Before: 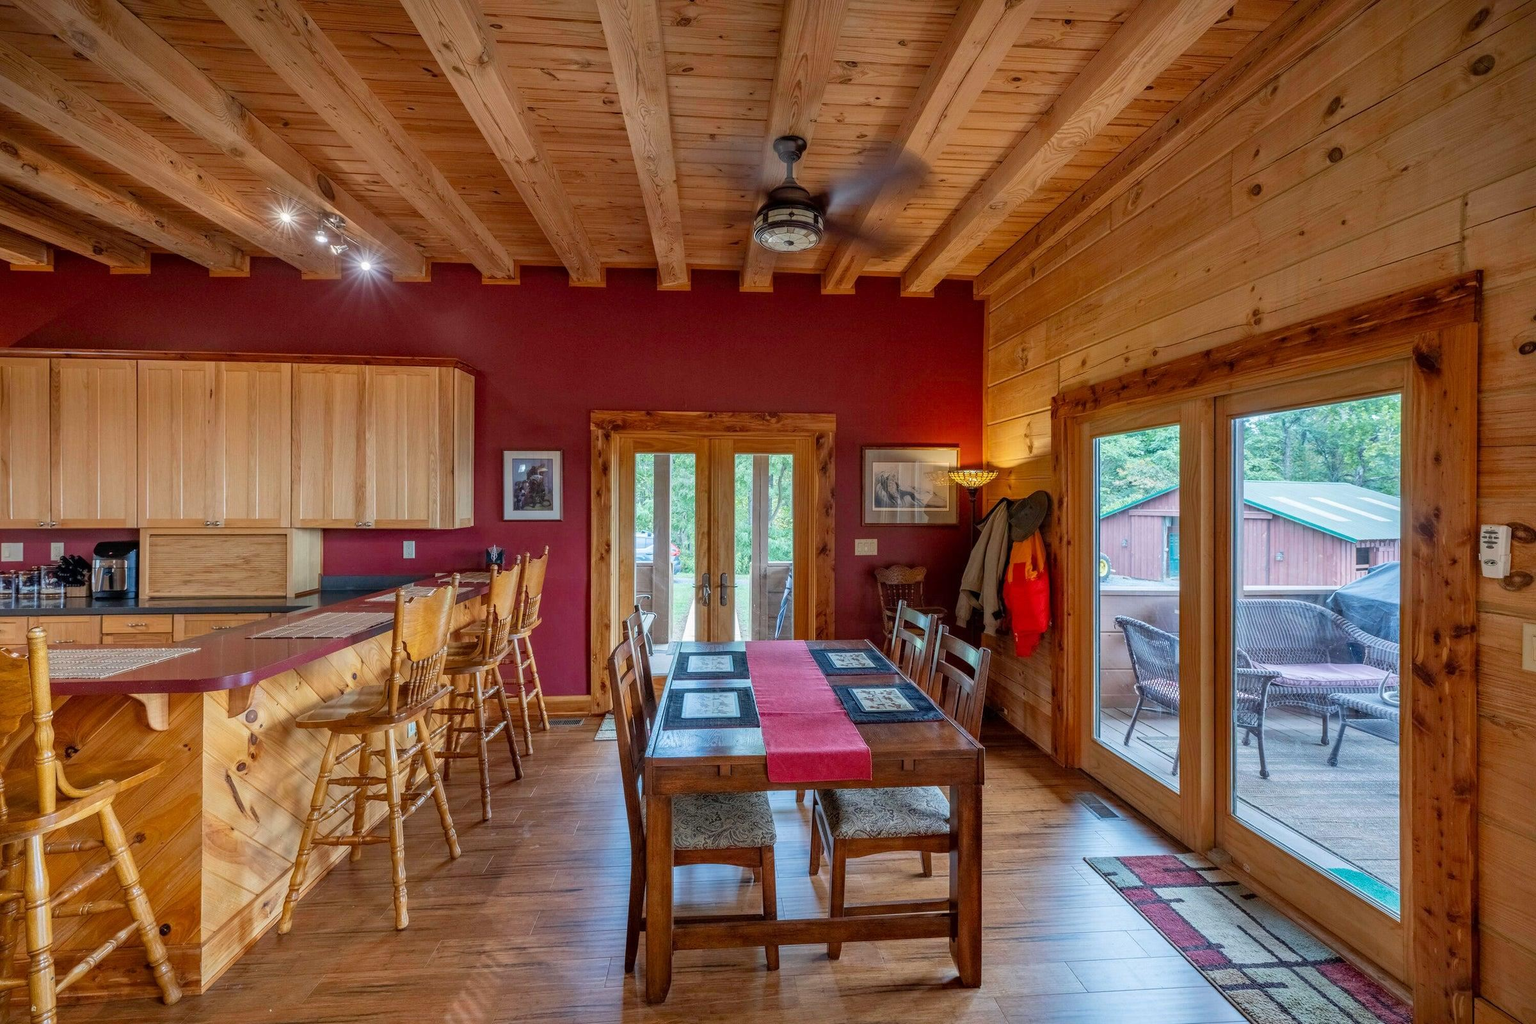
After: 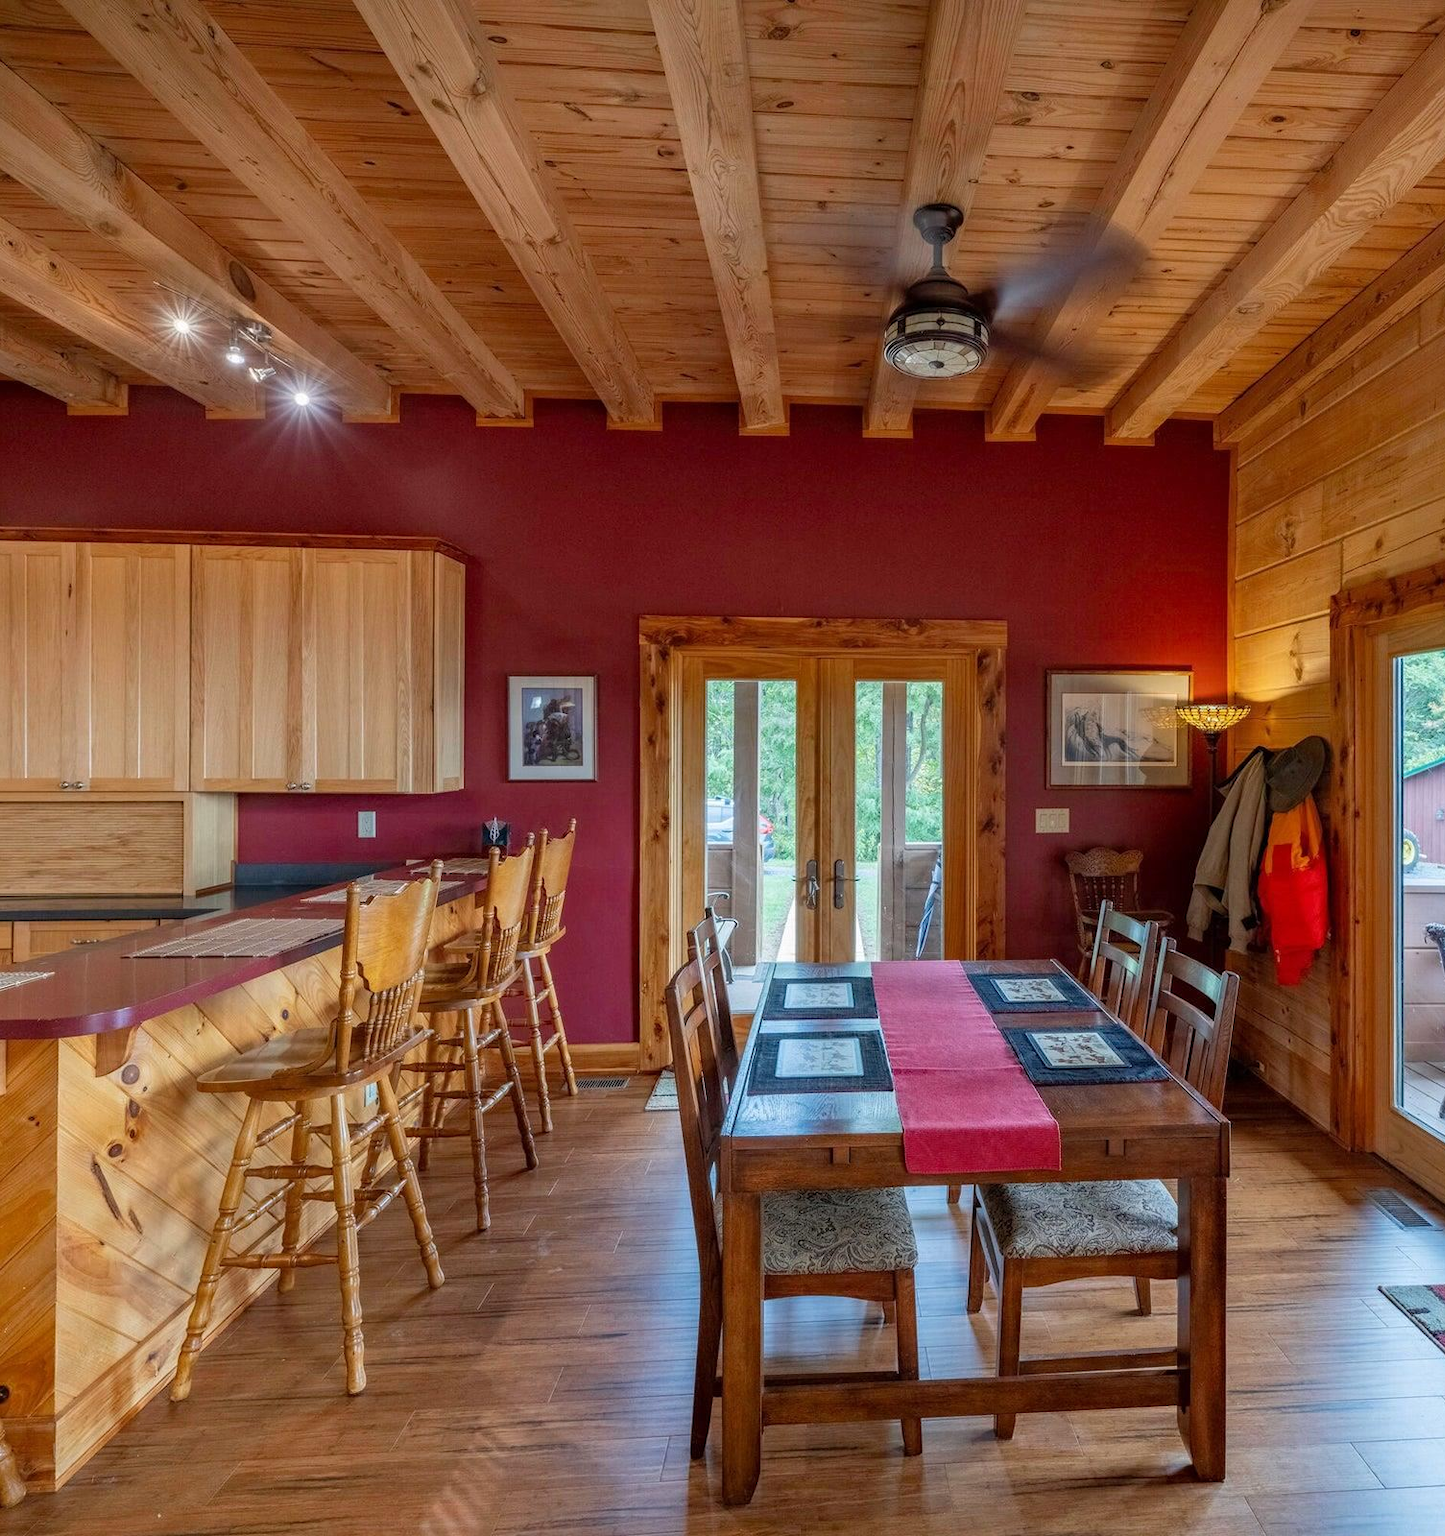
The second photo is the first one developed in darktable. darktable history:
crop: left 10.737%, right 26.503%
